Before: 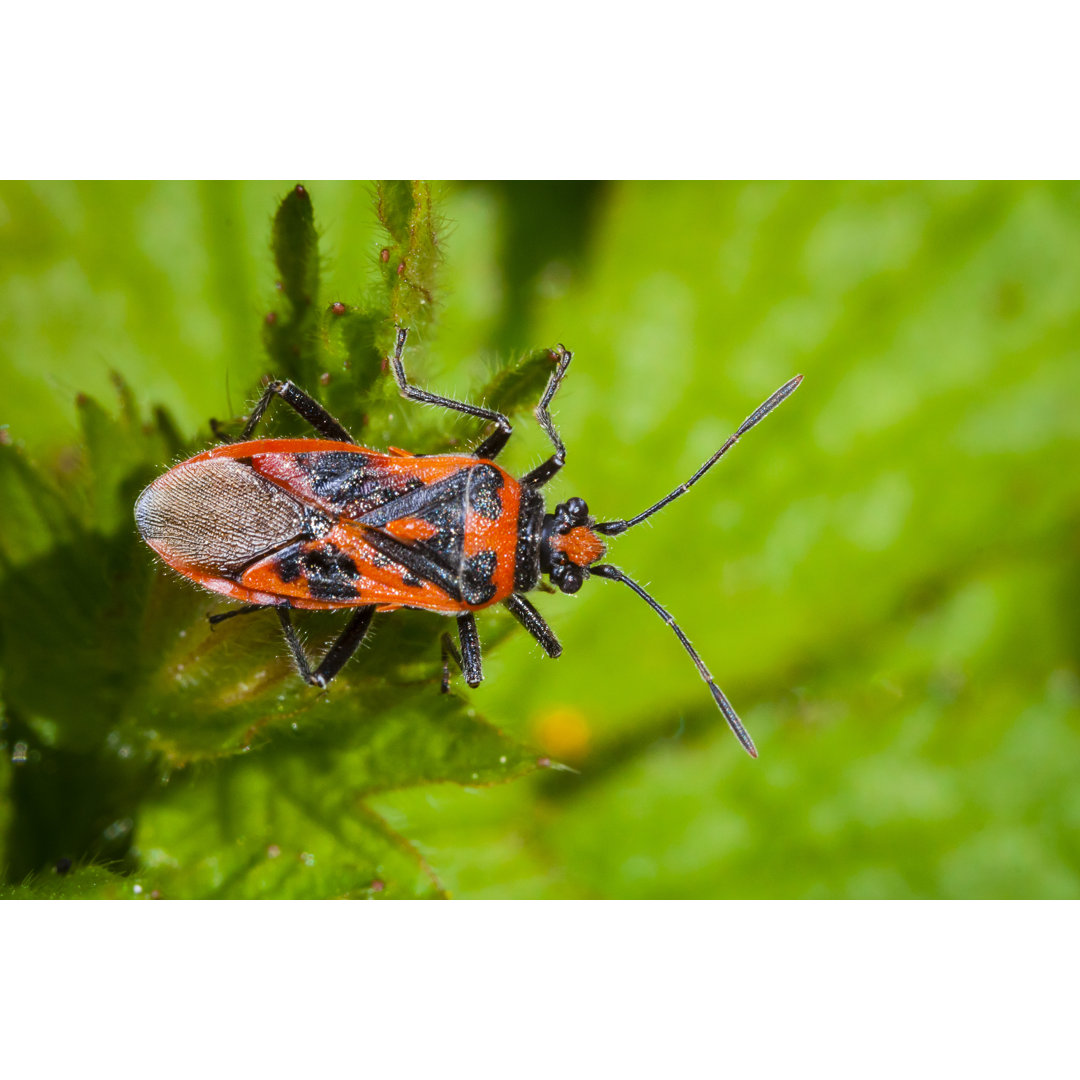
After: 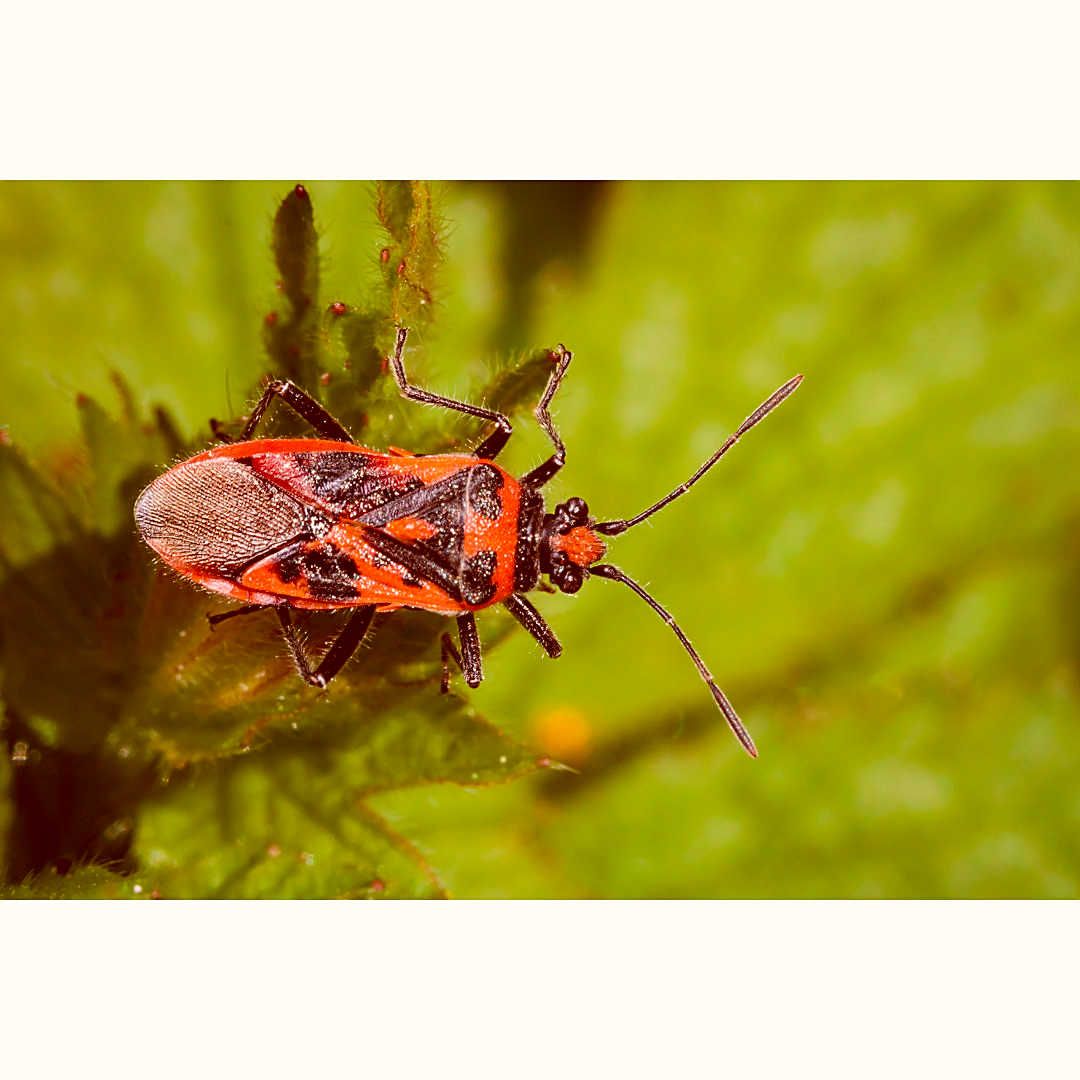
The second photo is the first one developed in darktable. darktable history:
color correction: highlights a* 9.48, highlights b* 8.52, shadows a* 39.72, shadows b* 39.44, saturation 0.819
contrast brightness saturation: saturation -0.026
sharpen: on, module defaults
